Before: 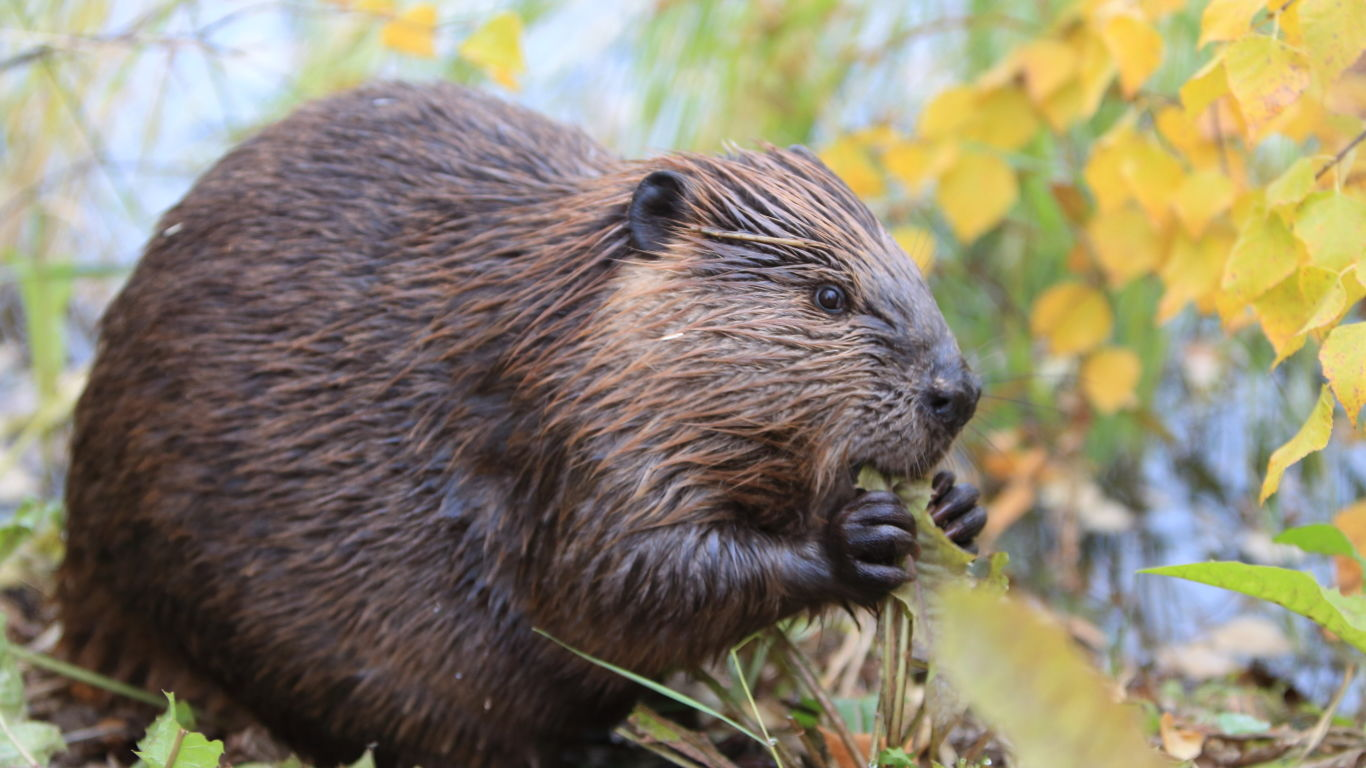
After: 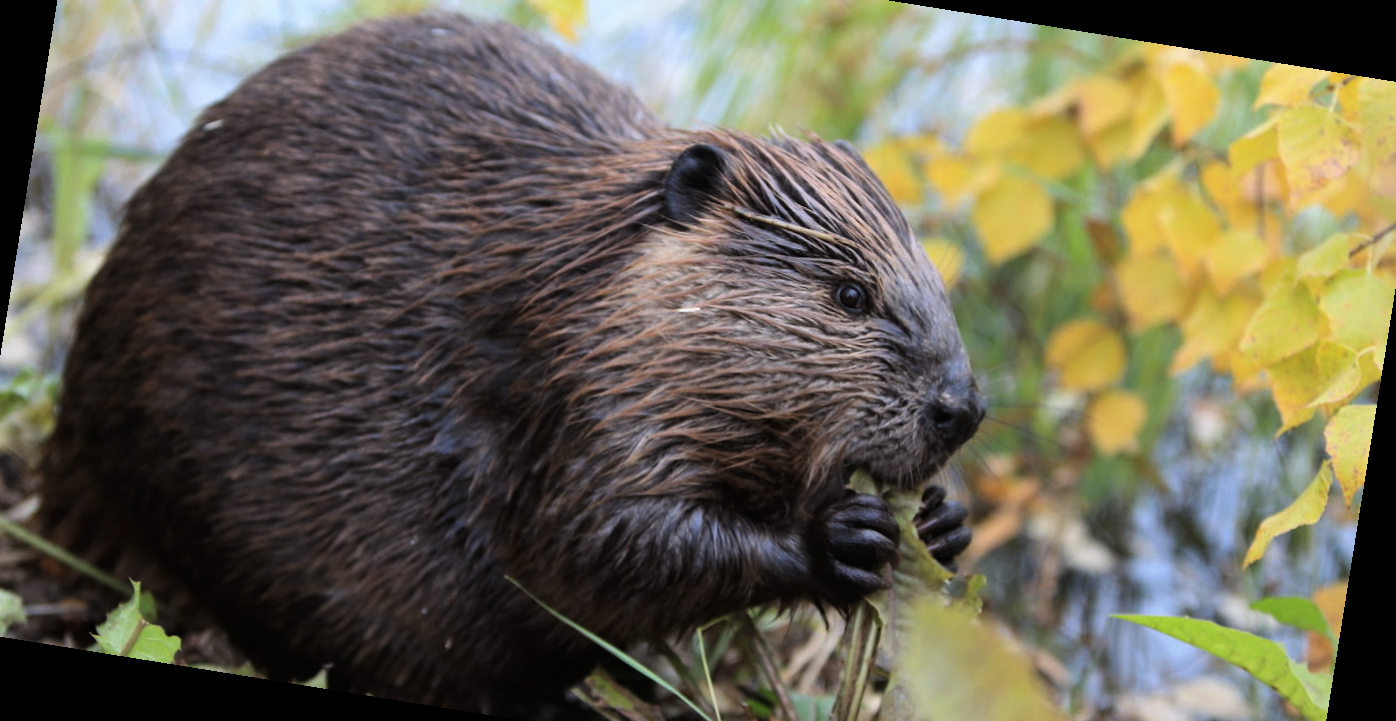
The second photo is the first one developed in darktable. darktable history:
crop and rotate: left 2.991%, top 13.302%, right 1.981%, bottom 12.636%
tone curve: curves: ch0 [(0, 0) (0.153, 0.056) (1, 1)], color space Lab, linked channels, preserve colors none
white balance: red 0.986, blue 1.01
rotate and perspective: rotation 9.12°, automatic cropping off
